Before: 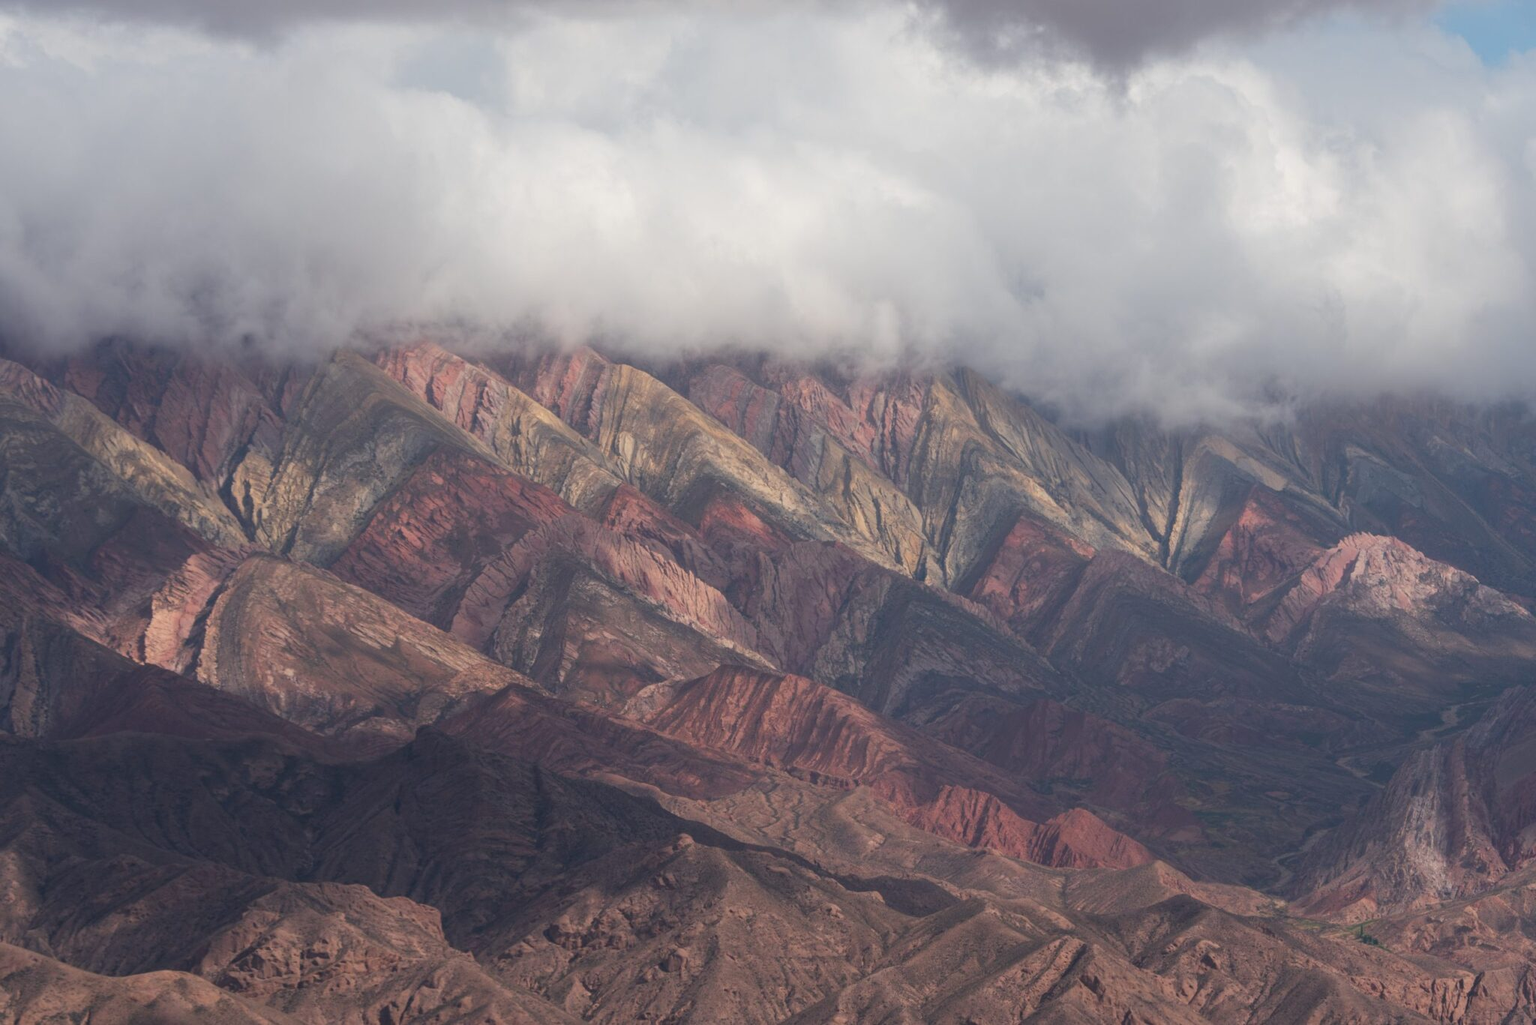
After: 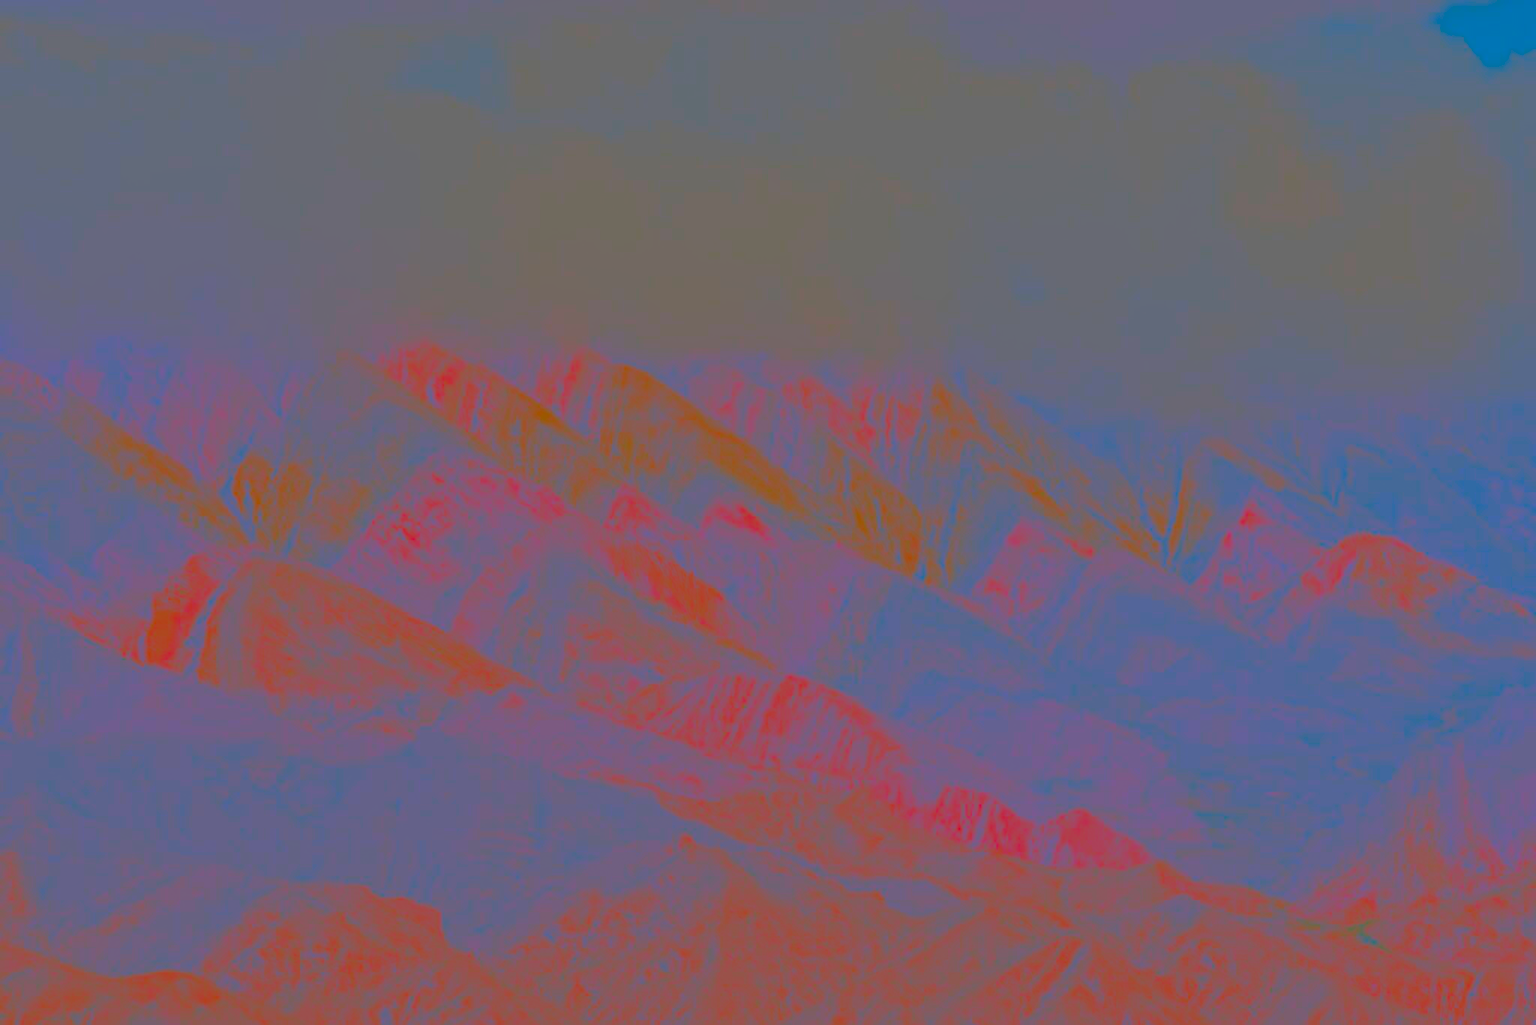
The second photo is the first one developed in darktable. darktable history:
exposure: black level correction -0.002, exposure 0.53 EV, compensate exposure bias true, compensate highlight preservation false
tone curve: curves: ch0 [(0, 0) (0.051, 0.03) (0.096, 0.071) (0.251, 0.234) (0.461, 0.515) (0.605, 0.692) (0.761, 0.824) (0.881, 0.907) (1, 0.984)]; ch1 [(0, 0) (0.1, 0.038) (0.318, 0.243) (0.399, 0.351) (0.478, 0.469) (0.499, 0.499) (0.534, 0.541) (0.567, 0.592) (0.601, 0.629) (0.666, 0.7) (1, 1)]; ch2 [(0, 0) (0.453, 0.45) (0.479, 0.483) (0.504, 0.499) (0.52, 0.519) (0.541, 0.559) (0.601, 0.622) (0.824, 0.815) (1, 1)], preserve colors none
contrast brightness saturation: contrast -0.979, brightness -0.161, saturation 0.735
